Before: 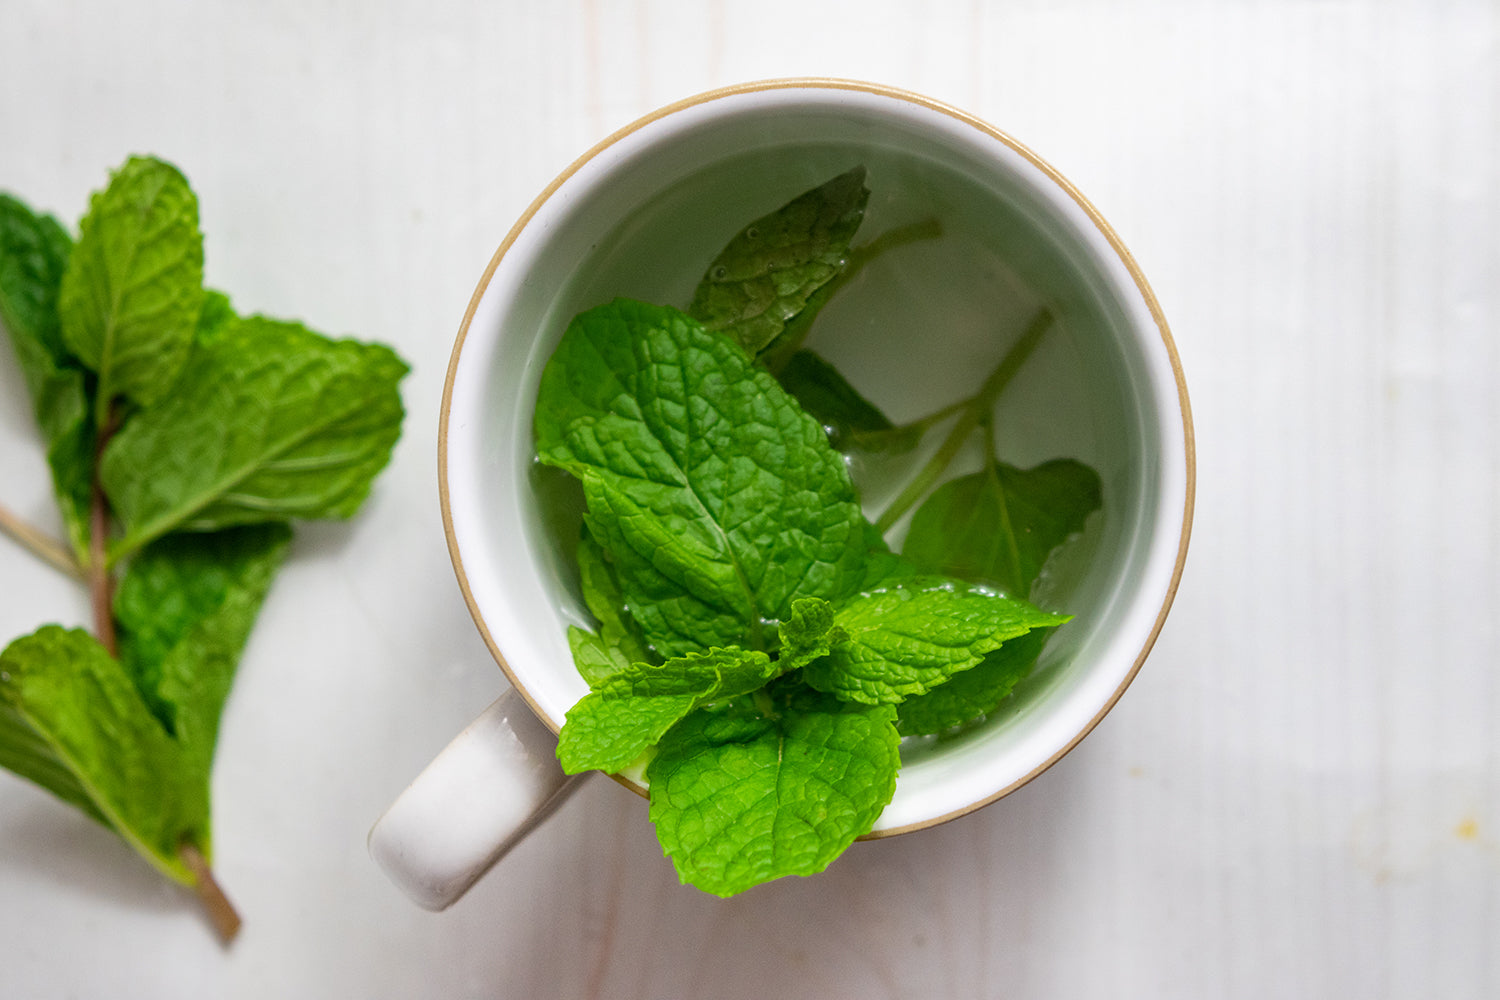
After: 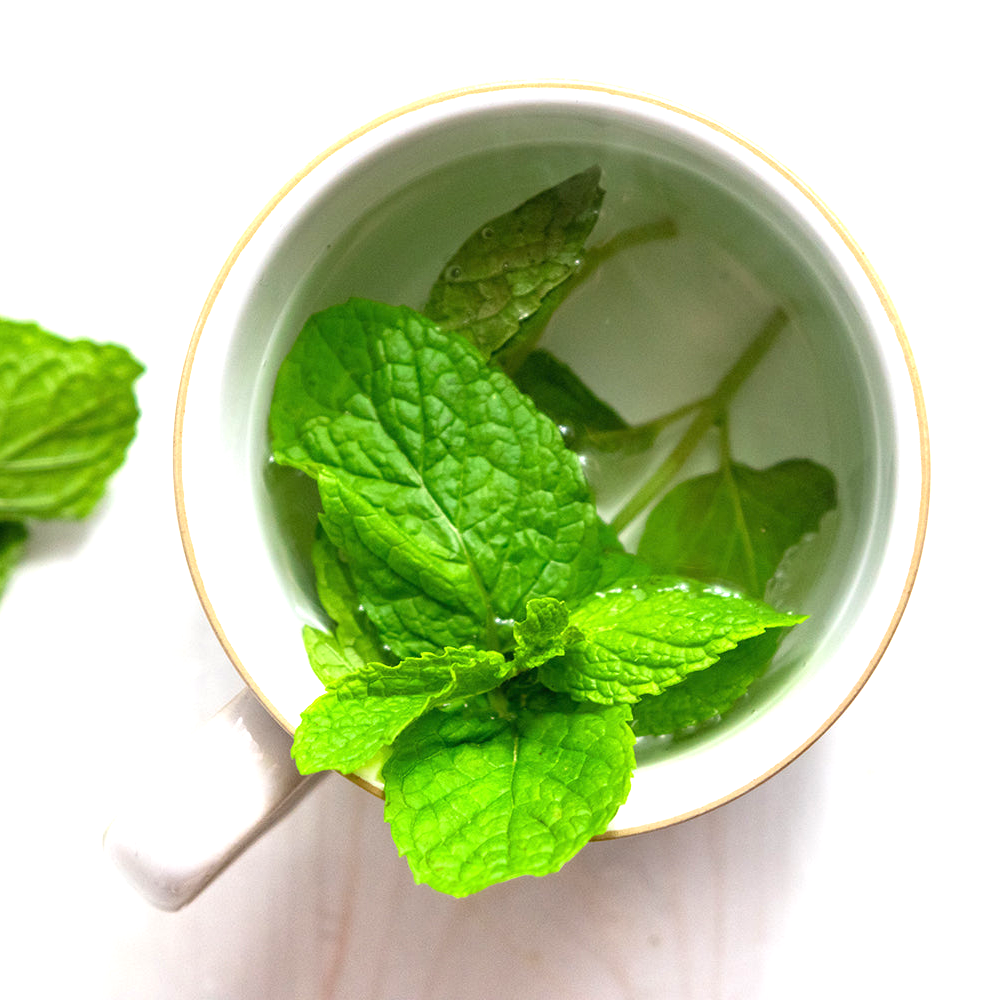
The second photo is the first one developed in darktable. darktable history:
exposure: black level correction 0, exposure 1 EV, compensate exposure bias true, compensate highlight preservation false
crop and rotate: left 17.732%, right 15.423%
